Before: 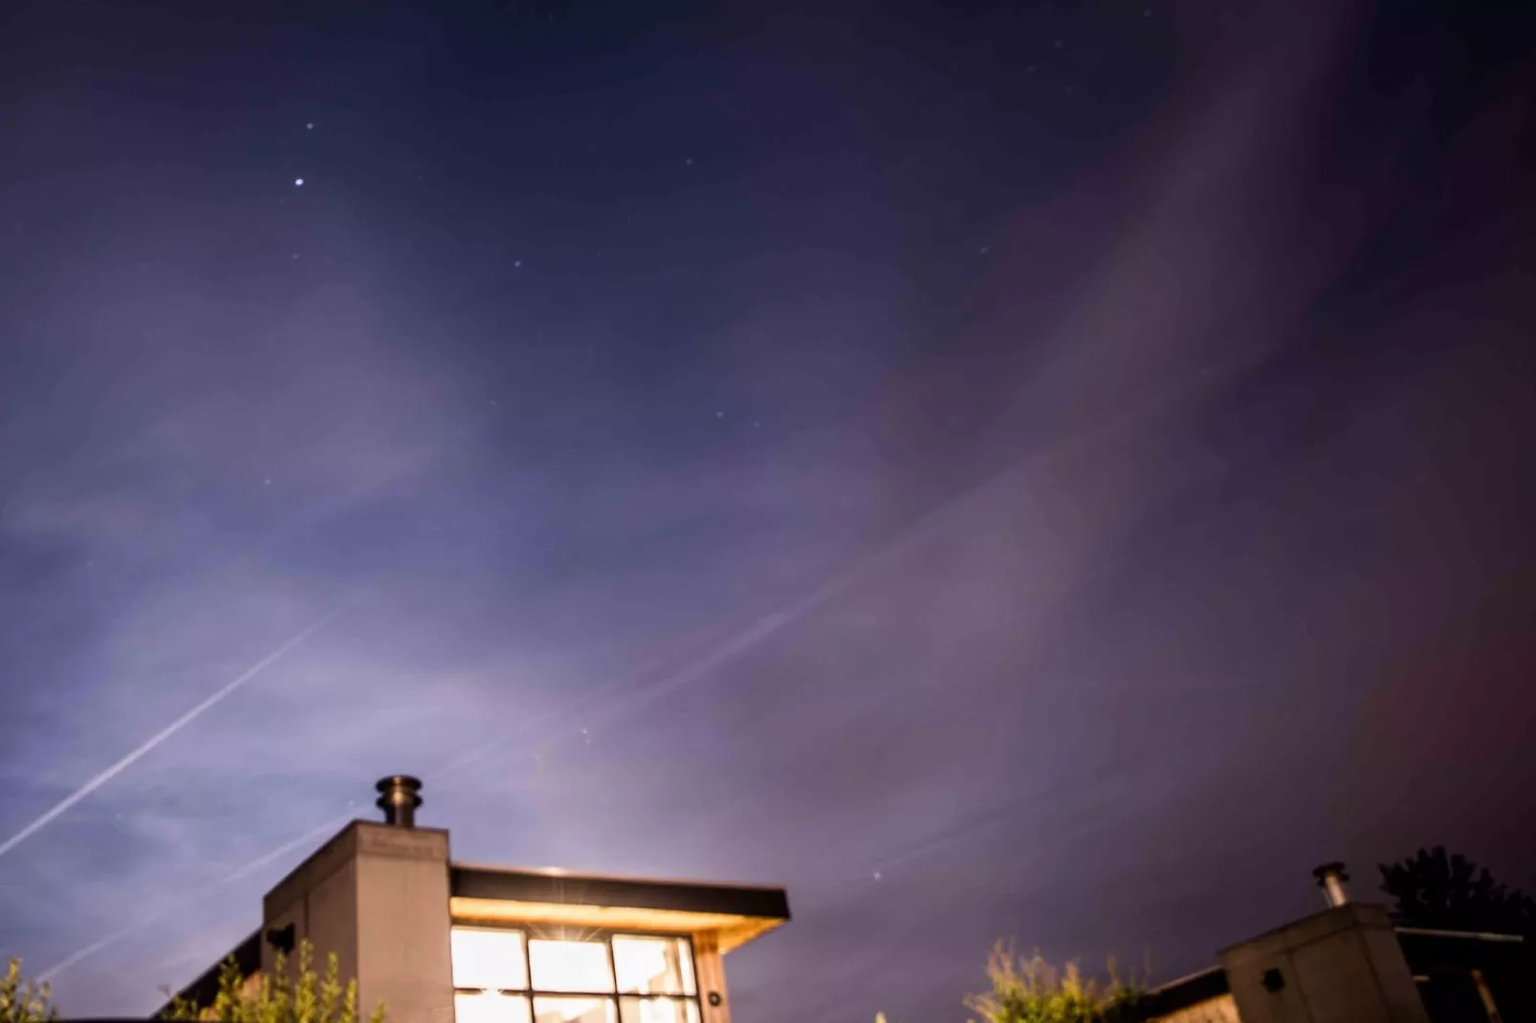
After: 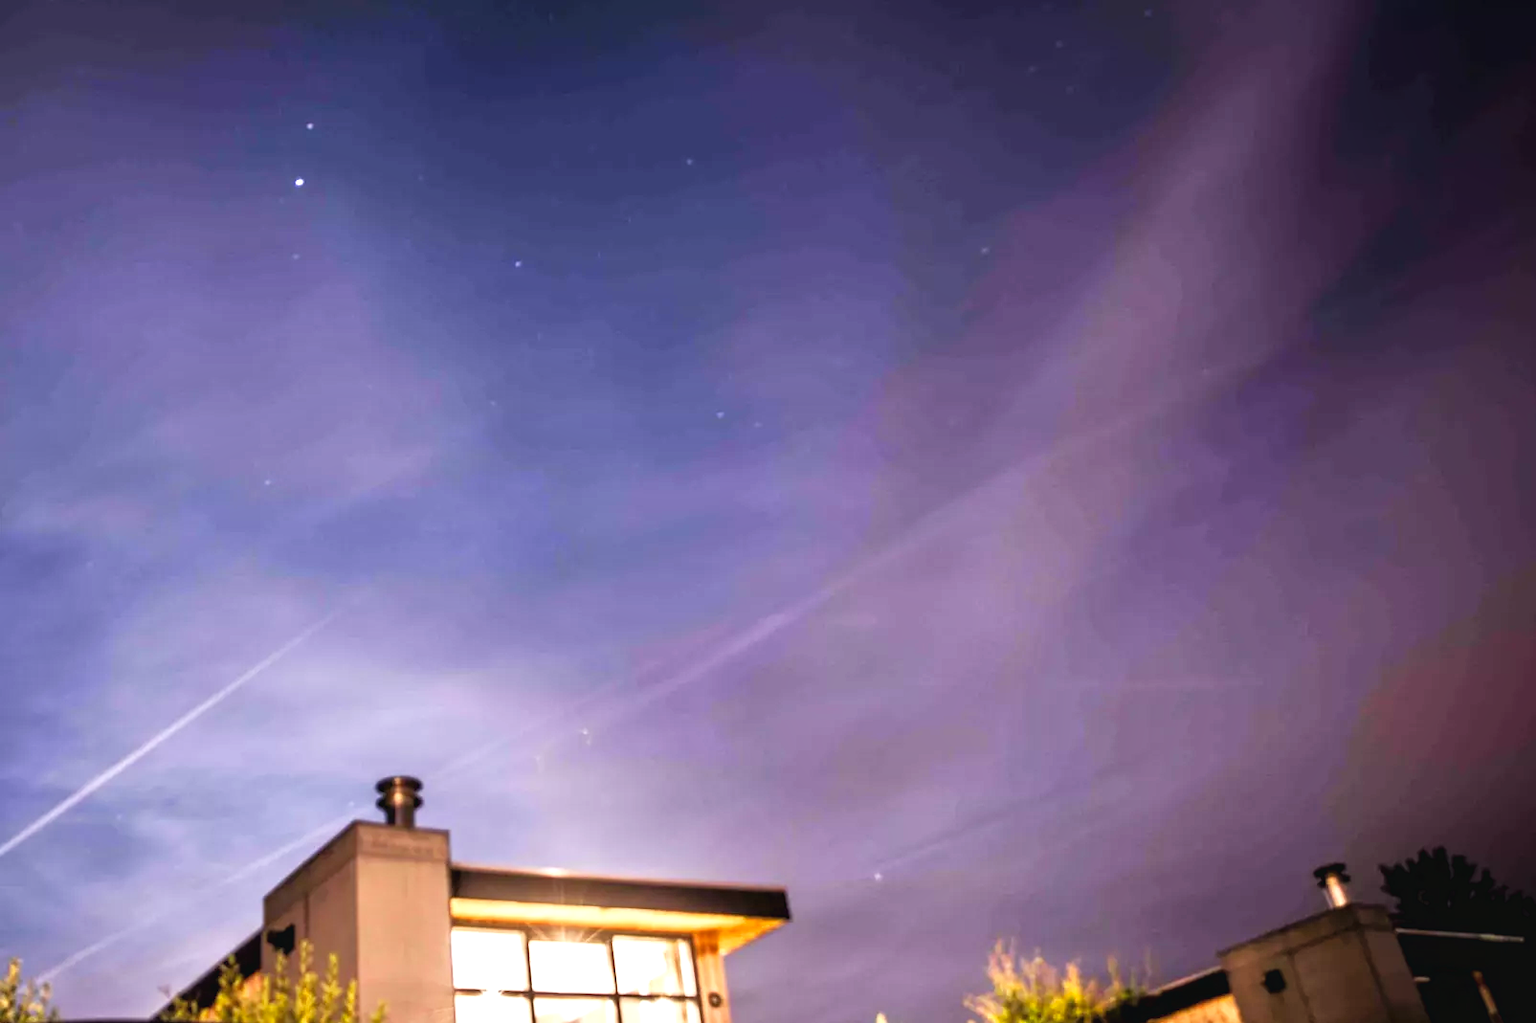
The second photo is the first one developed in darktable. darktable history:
tone equalizer: -7 EV 0.15 EV, -6 EV 0.6 EV, -5 EV 1.15 EV, -4 EV 1.33 EV, -3 EV 1.15 EV, -2 EV 0.6 EV, -1 EV 0.15 EV, mask exposure compensation -0.5 EV
tone curve: curves: ch0 [(0, 0) (0.003, 0.038) (0.011, 0.035) (0.025, 0.03) (0.044, 0.044) (0.069, 0.062) (0.1, 0.087) (0.136, 0.114) (0.177, 0.15) (0.224, 0.193) (0.277, 0.242) (0.335, 0.299) (0.399, 0.361) (0.468, 0.437) (0.543, 0.521) (0.623, 0.614) (0.709, 0.717) (0.801, 0.817) (0.898, 0.913) (1, 1)], preserve colors none
exposure: black level correction 0, exposure 0.5 EV, compensate highlight preservation false
